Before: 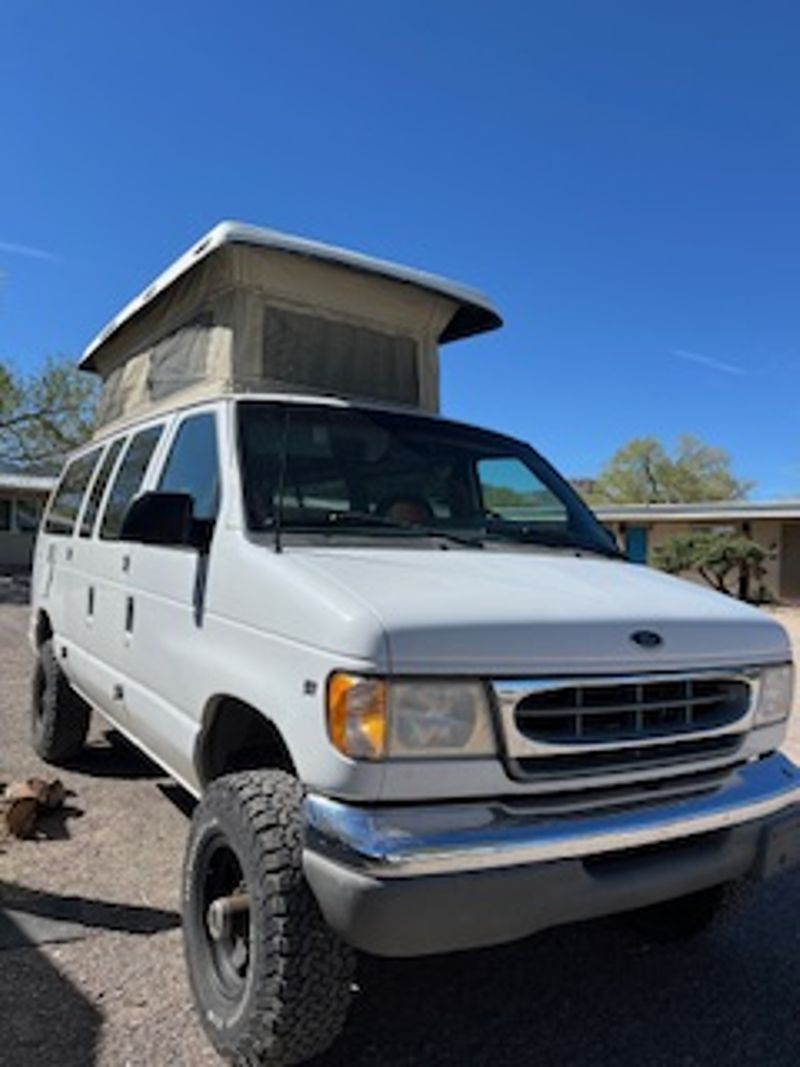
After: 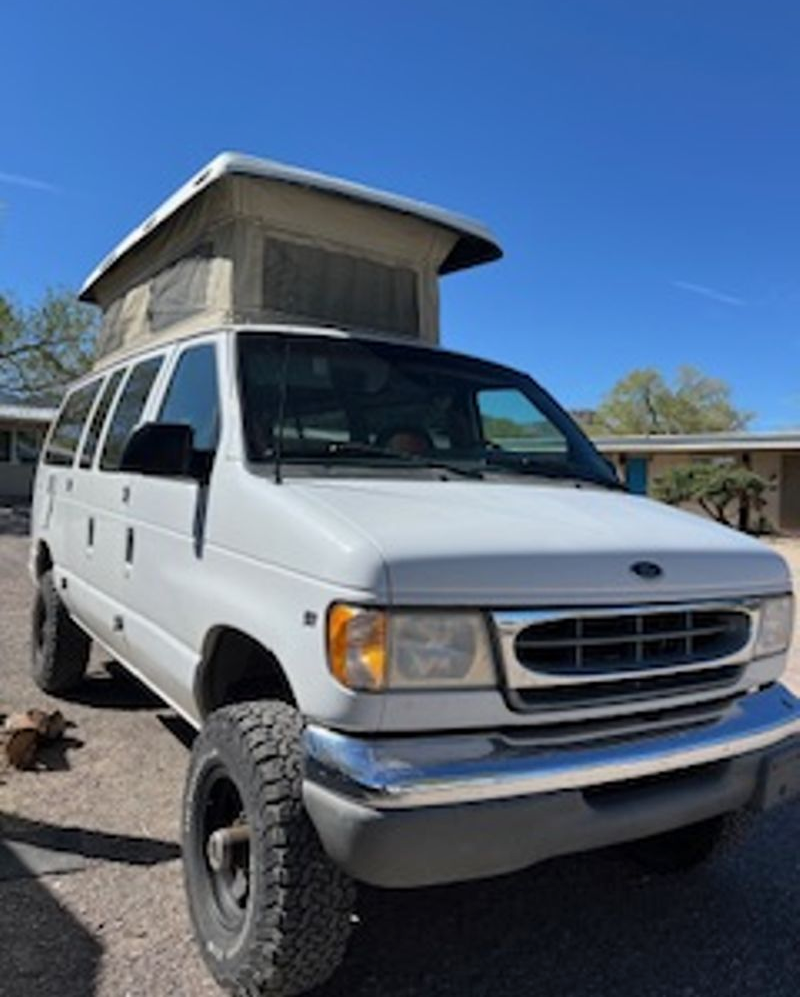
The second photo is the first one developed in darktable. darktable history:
crop and rotate: top 6.544%
shadows and highlights: shadows 36.95, highlights -28.11, soften with gaussian
